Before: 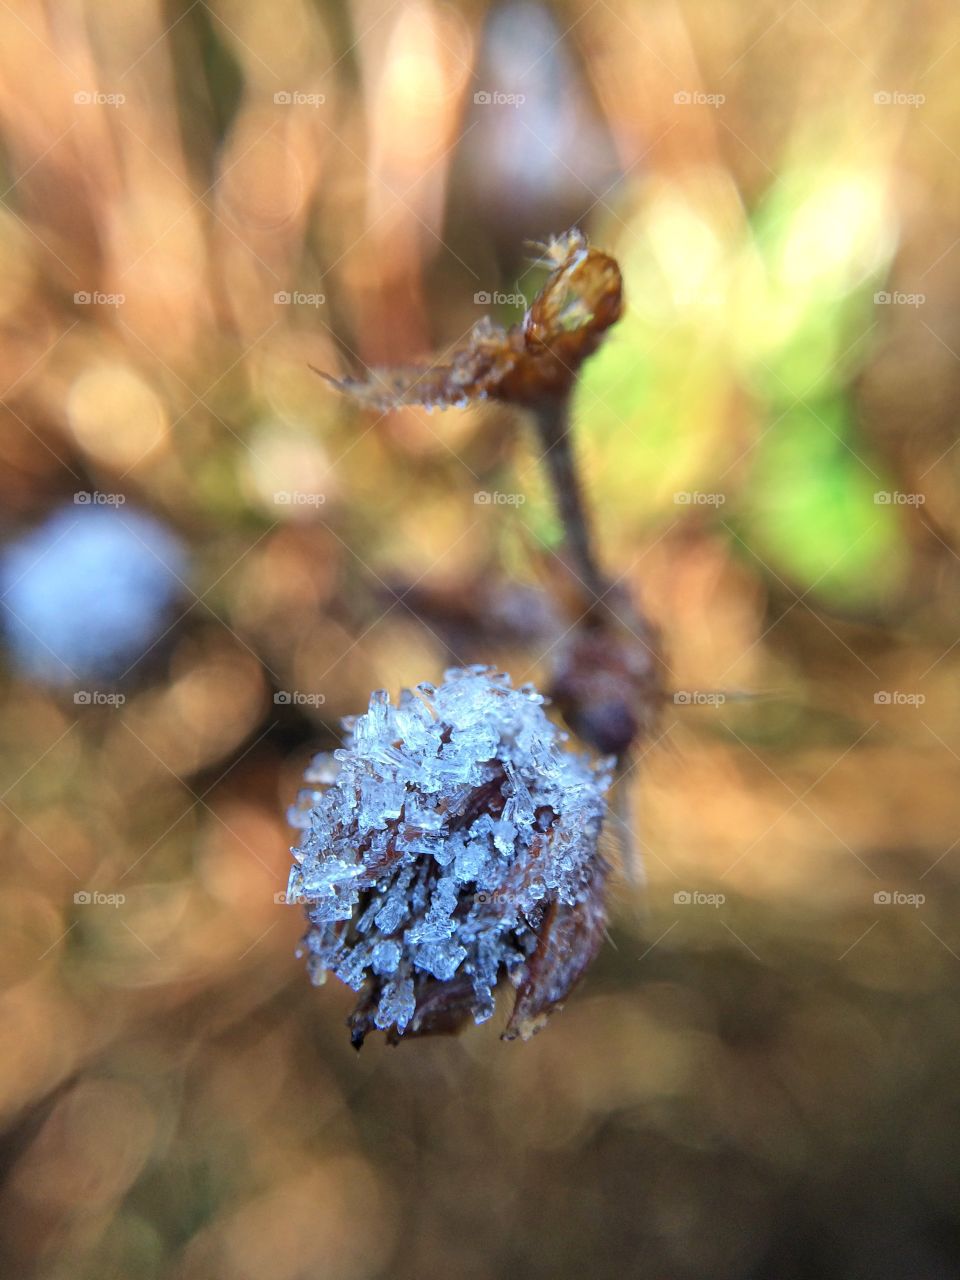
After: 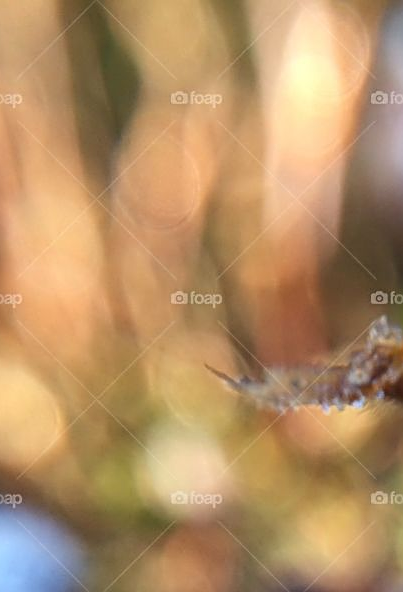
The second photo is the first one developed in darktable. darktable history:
crop and rotate: left 10.817%, top 0.062%, right 47.194%, bottom 53.626%
sharpen: radius 2.767
